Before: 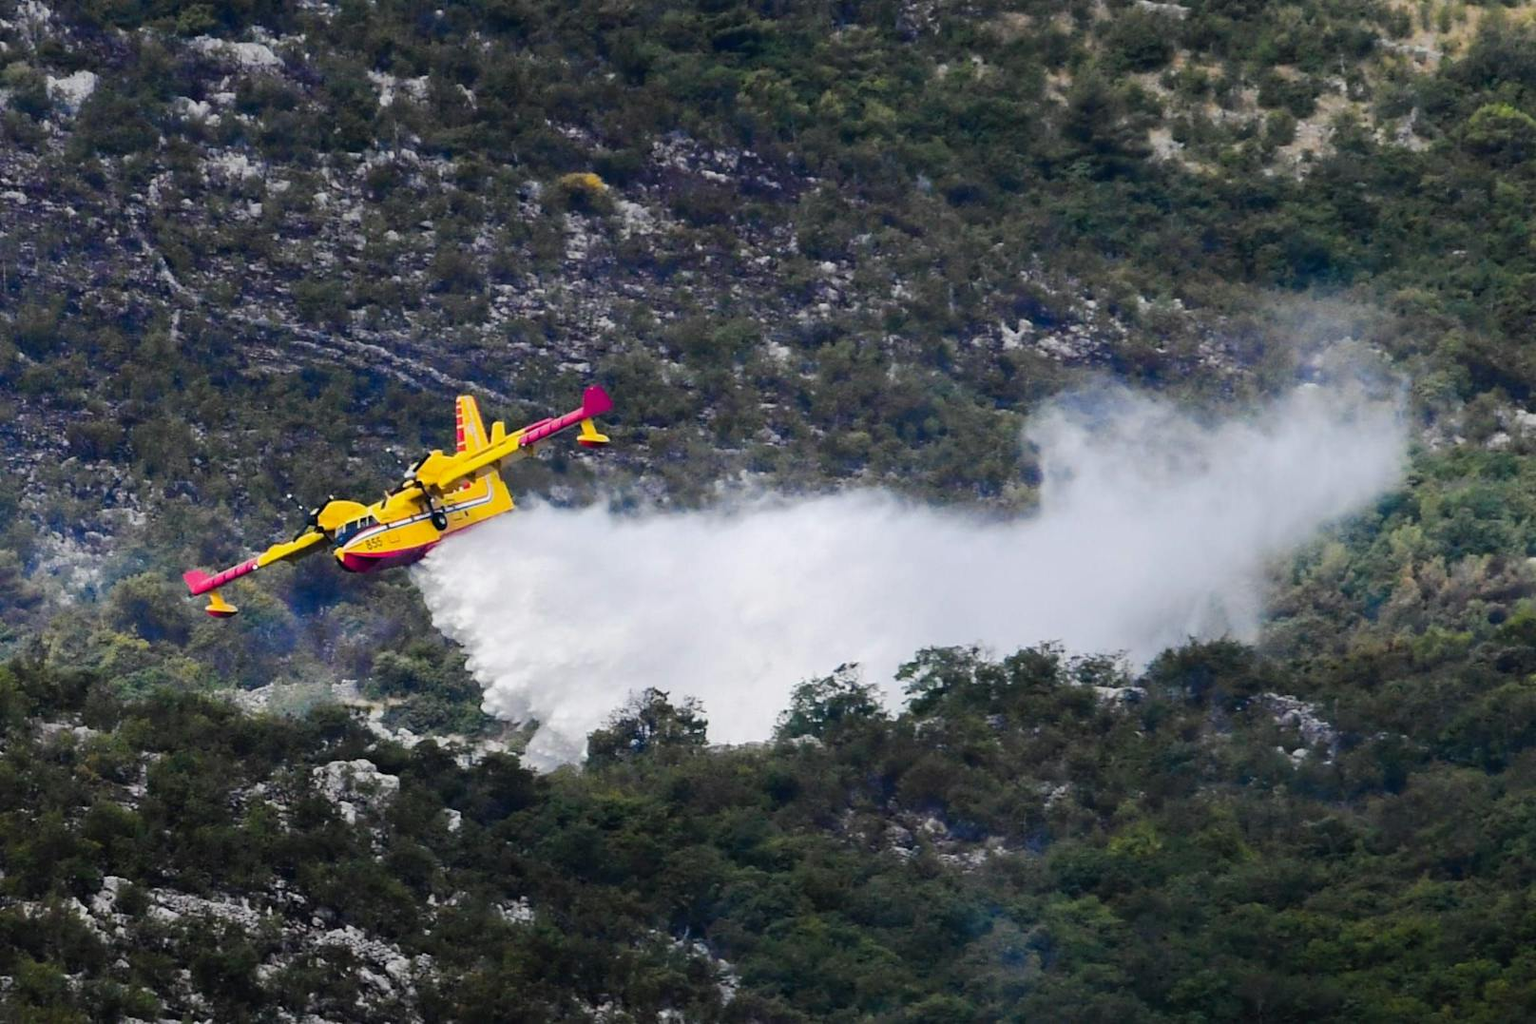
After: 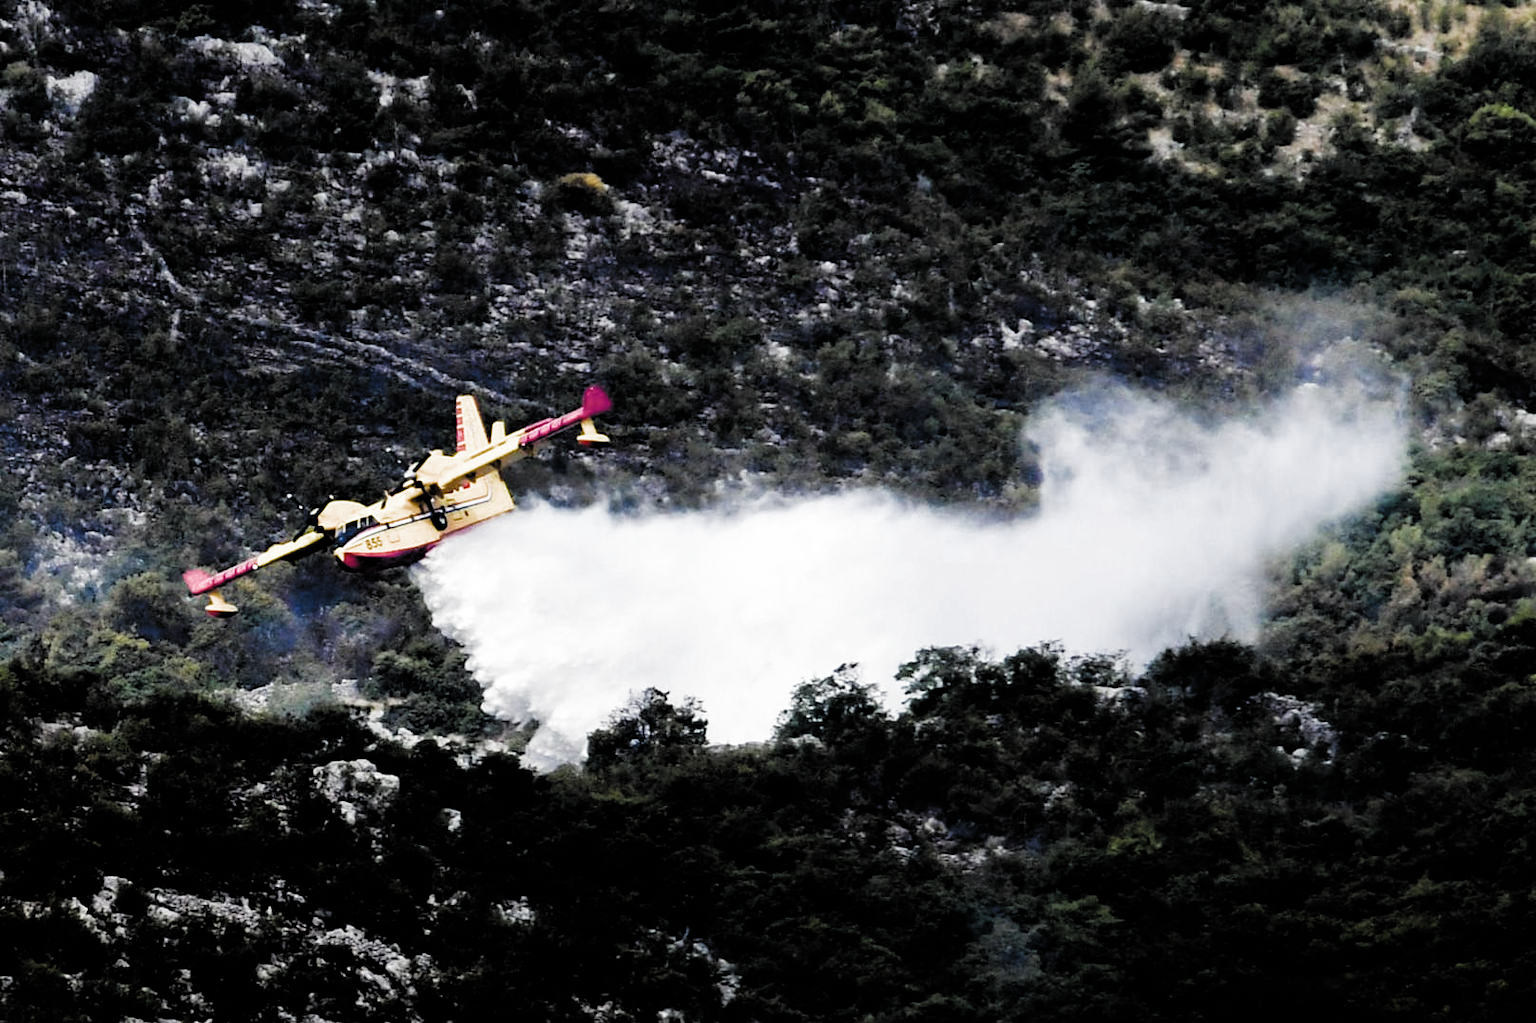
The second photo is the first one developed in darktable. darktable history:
filmic rgb: black relative exposure -3.53 EV, white relative exposure 2.29 EV, hardness 3.41, color science v4 (2020)
